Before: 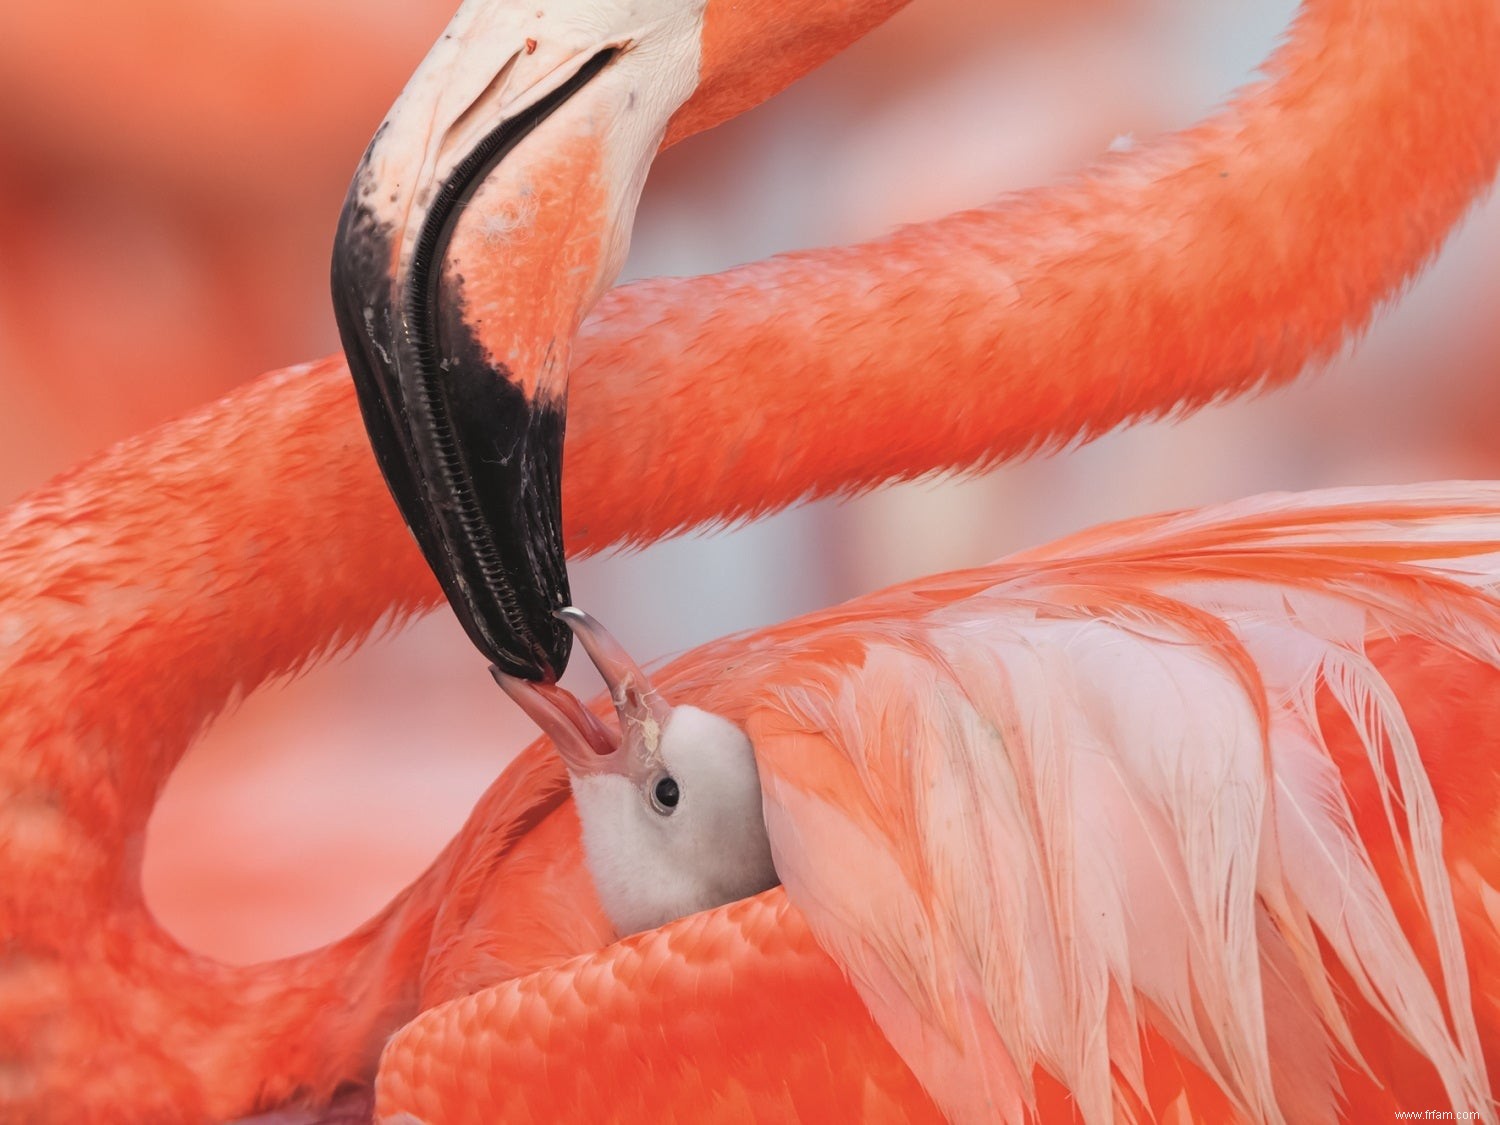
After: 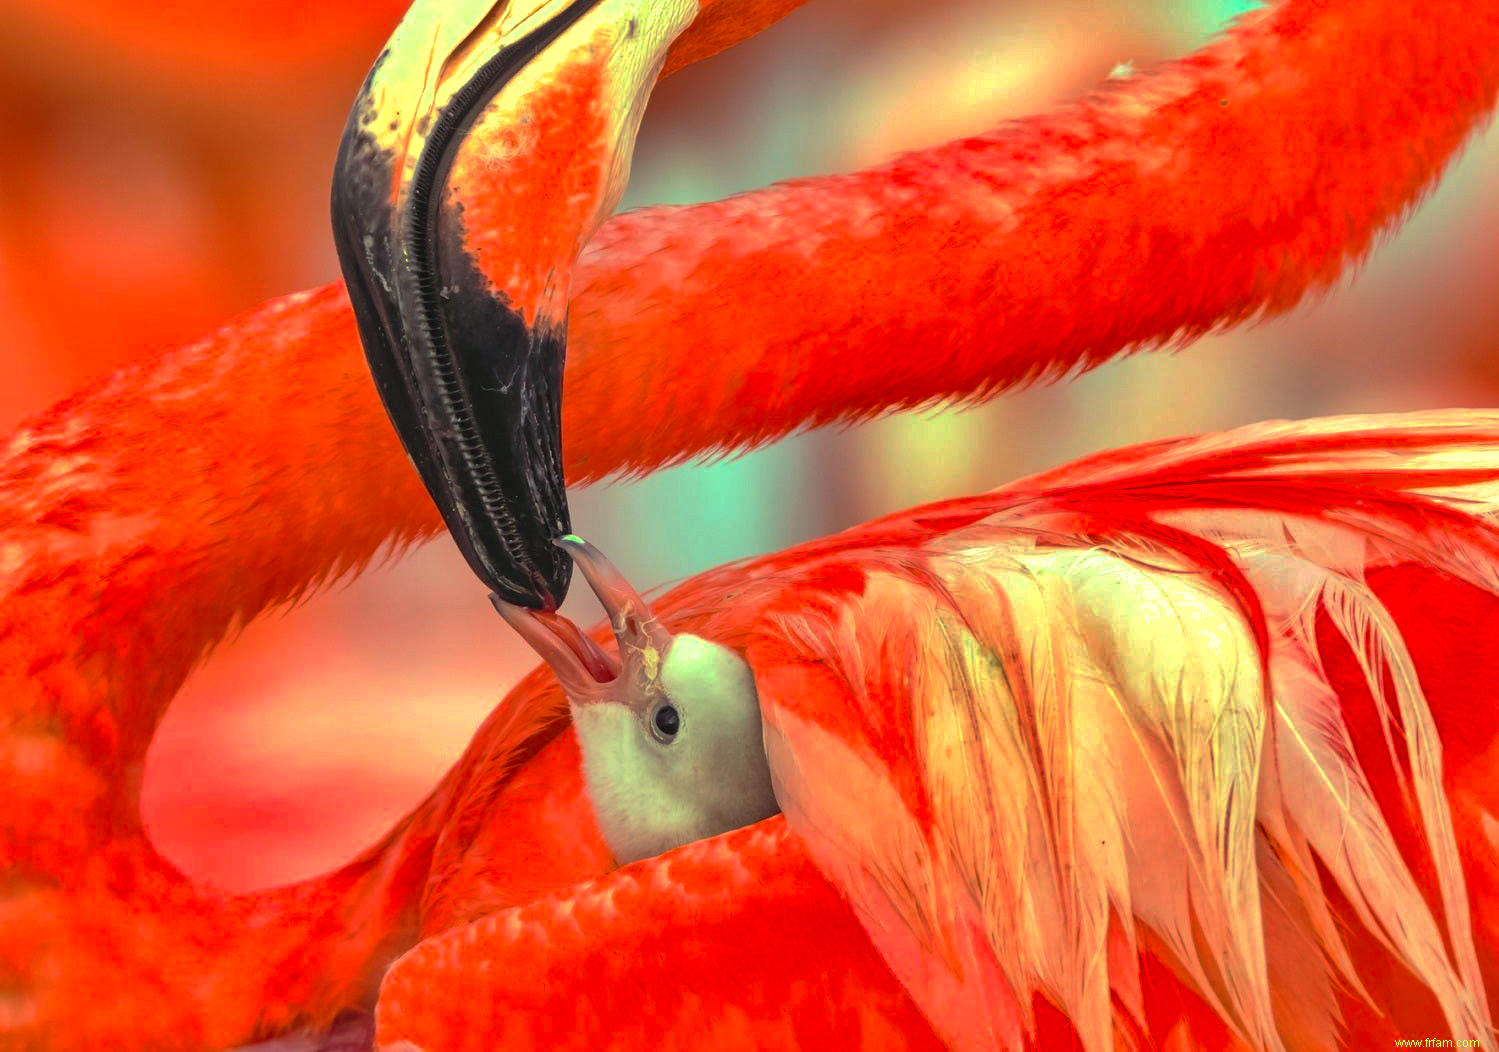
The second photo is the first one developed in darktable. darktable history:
contrast brightness saturation: brightness 0.089, saturation 0.195
shadows and highlights: shadows 58.13, highlights -60.32, soften with gaussian
local contrast: on, module defaults
crop and rotate: top 6.413%
color balance rgb: shadows lift › luminance -4.601%, shadows lift › chroma 1.208%, shadows lift › hue 219.04°, highlights gain › luminance 15.491%, highlights gain › chroma 6.946%, highlights gain › hue 123.22°, perceptual saturation grading › global saturation 33.187%, perceptual brilliance grading › global brilliance 10.276%, perceptual brilliance grading › shadows 15.33%
base curve: curves: ch0 [(0, 0) (0.826, 0.587) (1, 1)], preserve colors none
